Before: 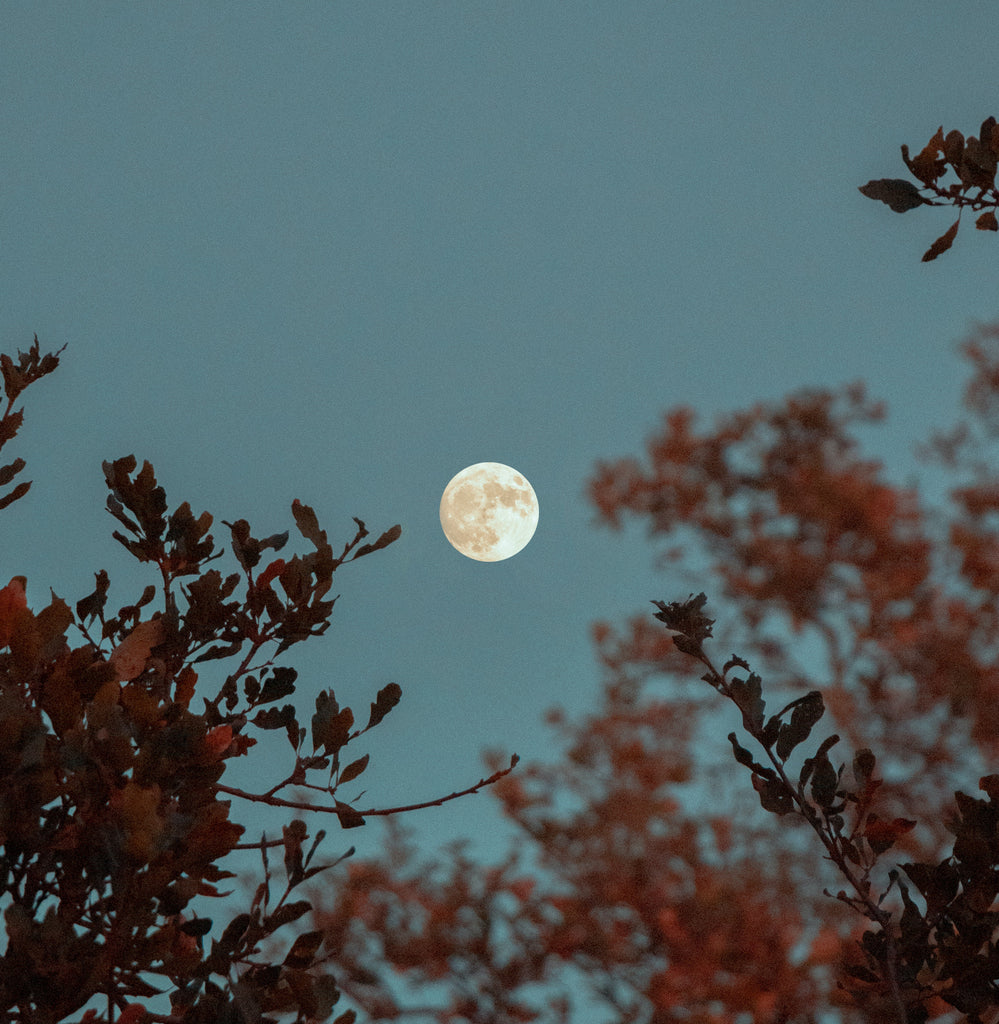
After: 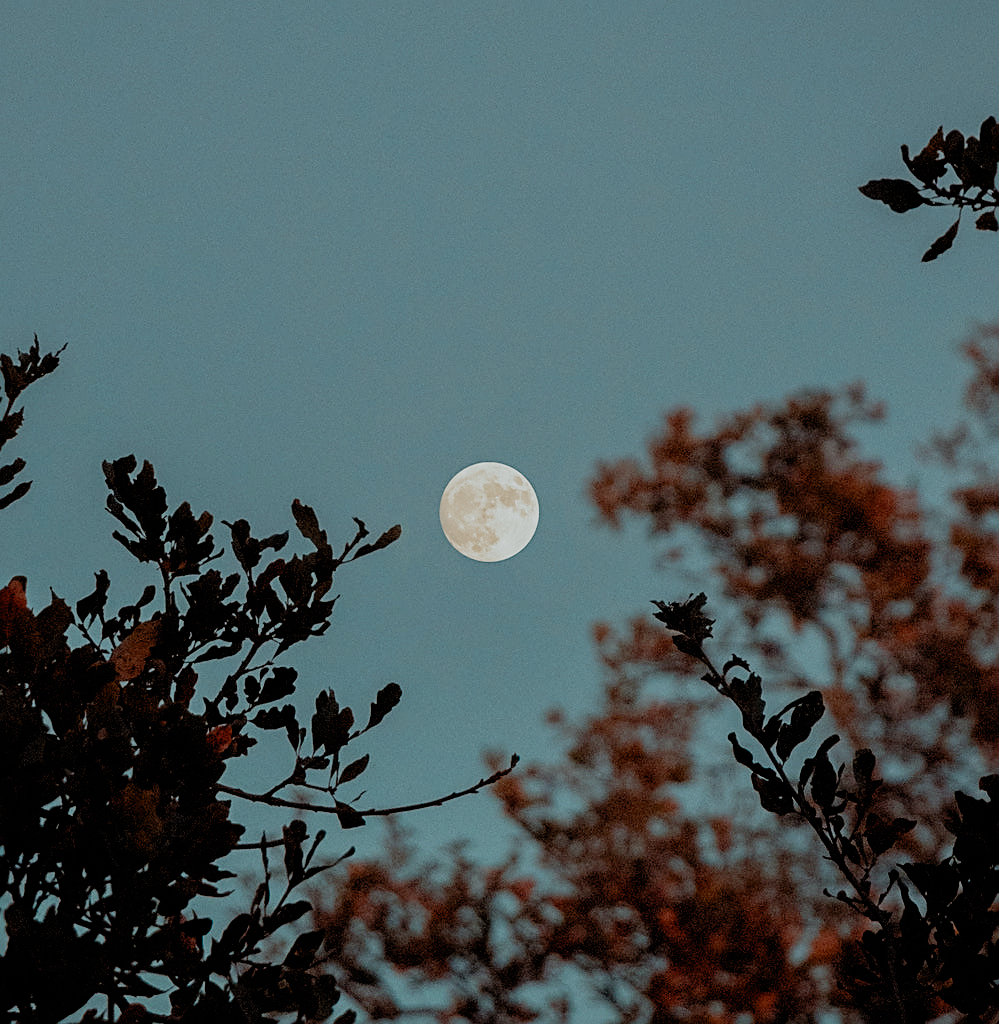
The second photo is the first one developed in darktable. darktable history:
filmic rgb: black relative exposure -4.77 EV, white relative exposure 4.05 EV, hardness 2.8, add noise in highlights 0.001, preserve chrominance no, color science v3 (2019), use custom middle-gray values true, contrast in highlights soft
sharpen: amount 0.584
